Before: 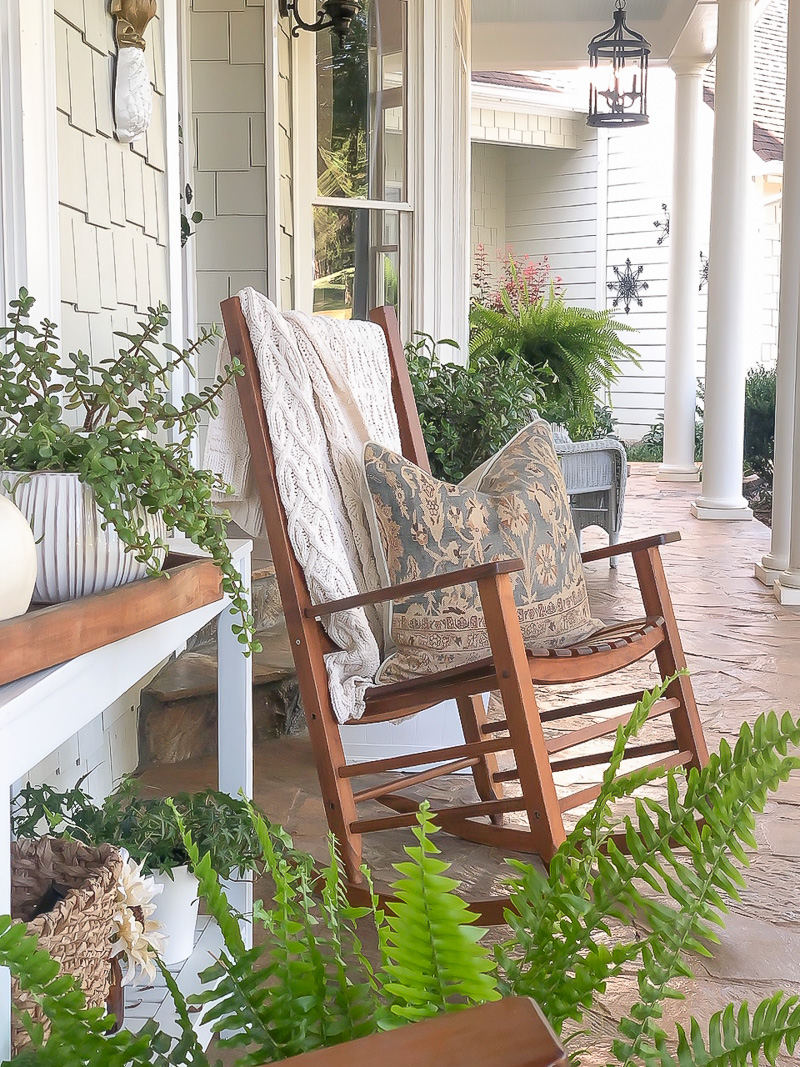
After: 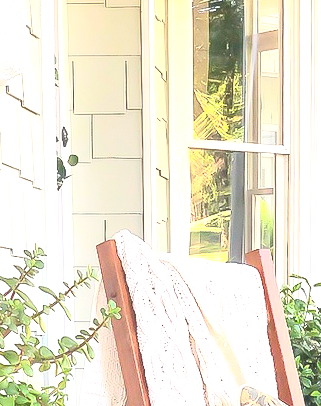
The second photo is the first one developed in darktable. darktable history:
contrast brightness saturation: contrast 0.24, brightness 0.246, saturation 0.385
crop: left 15.567%, top 5.424%, right 44.234%, bottom 56.434%
exposure: exposure 1 EV, compensate highlight preservation false
